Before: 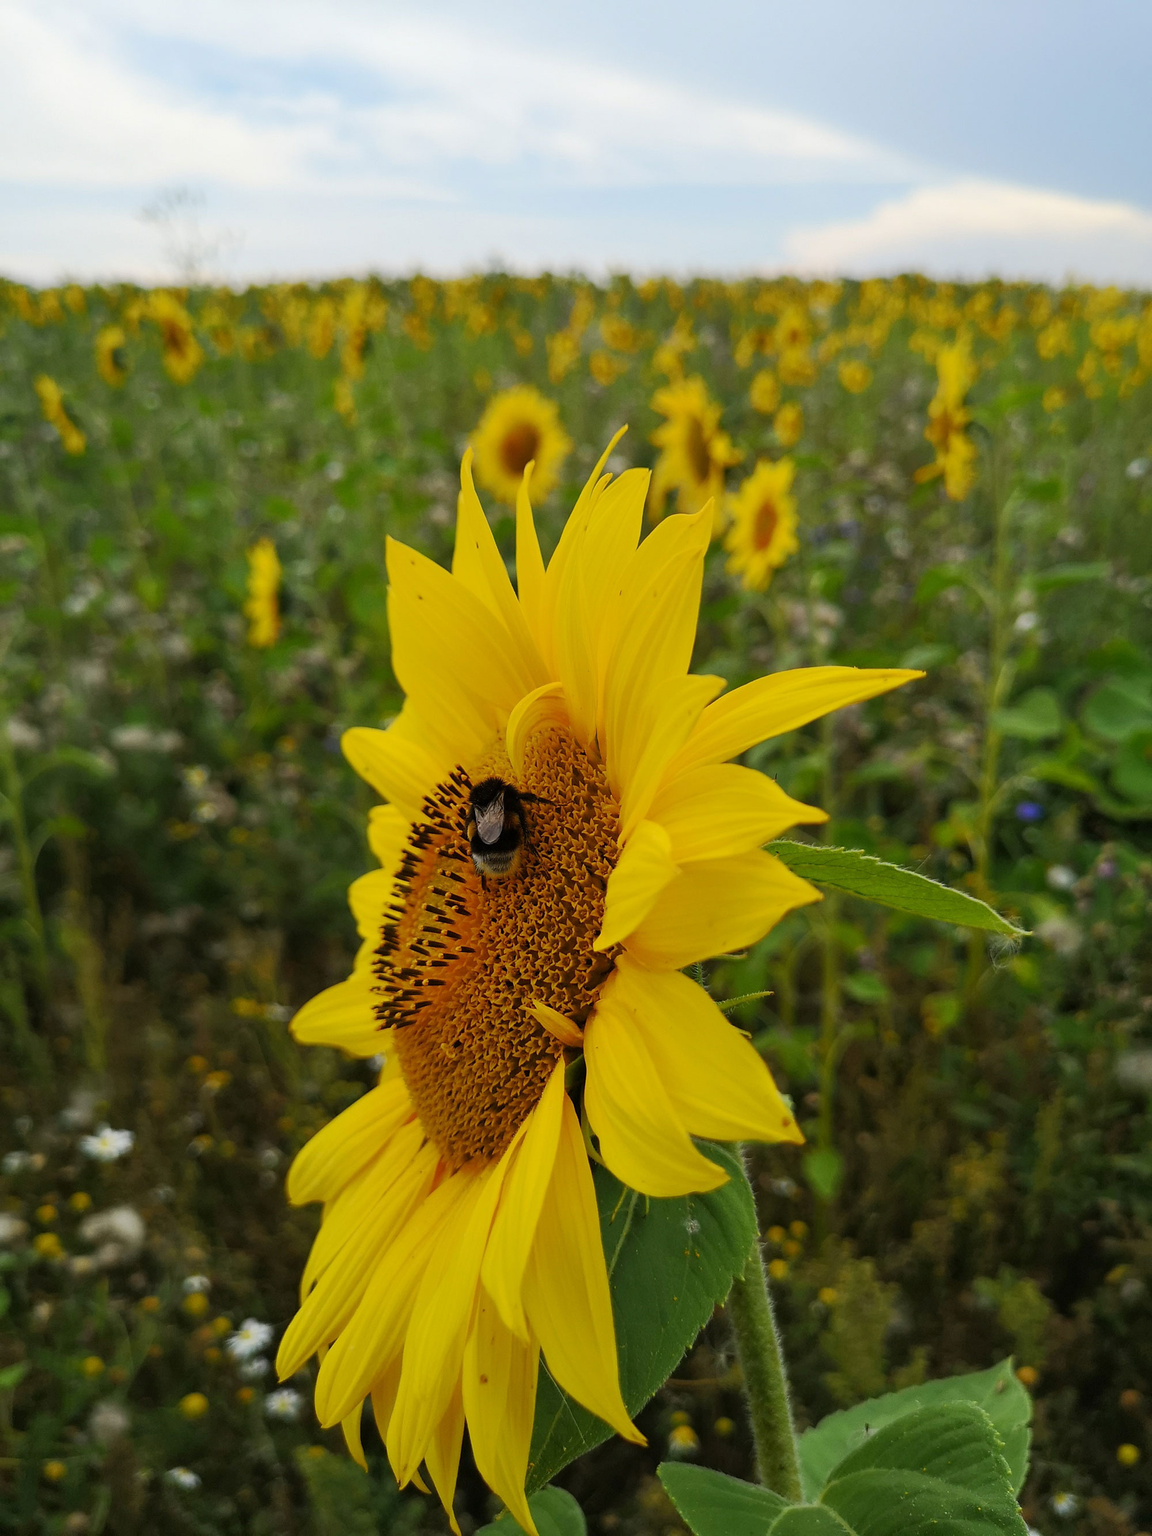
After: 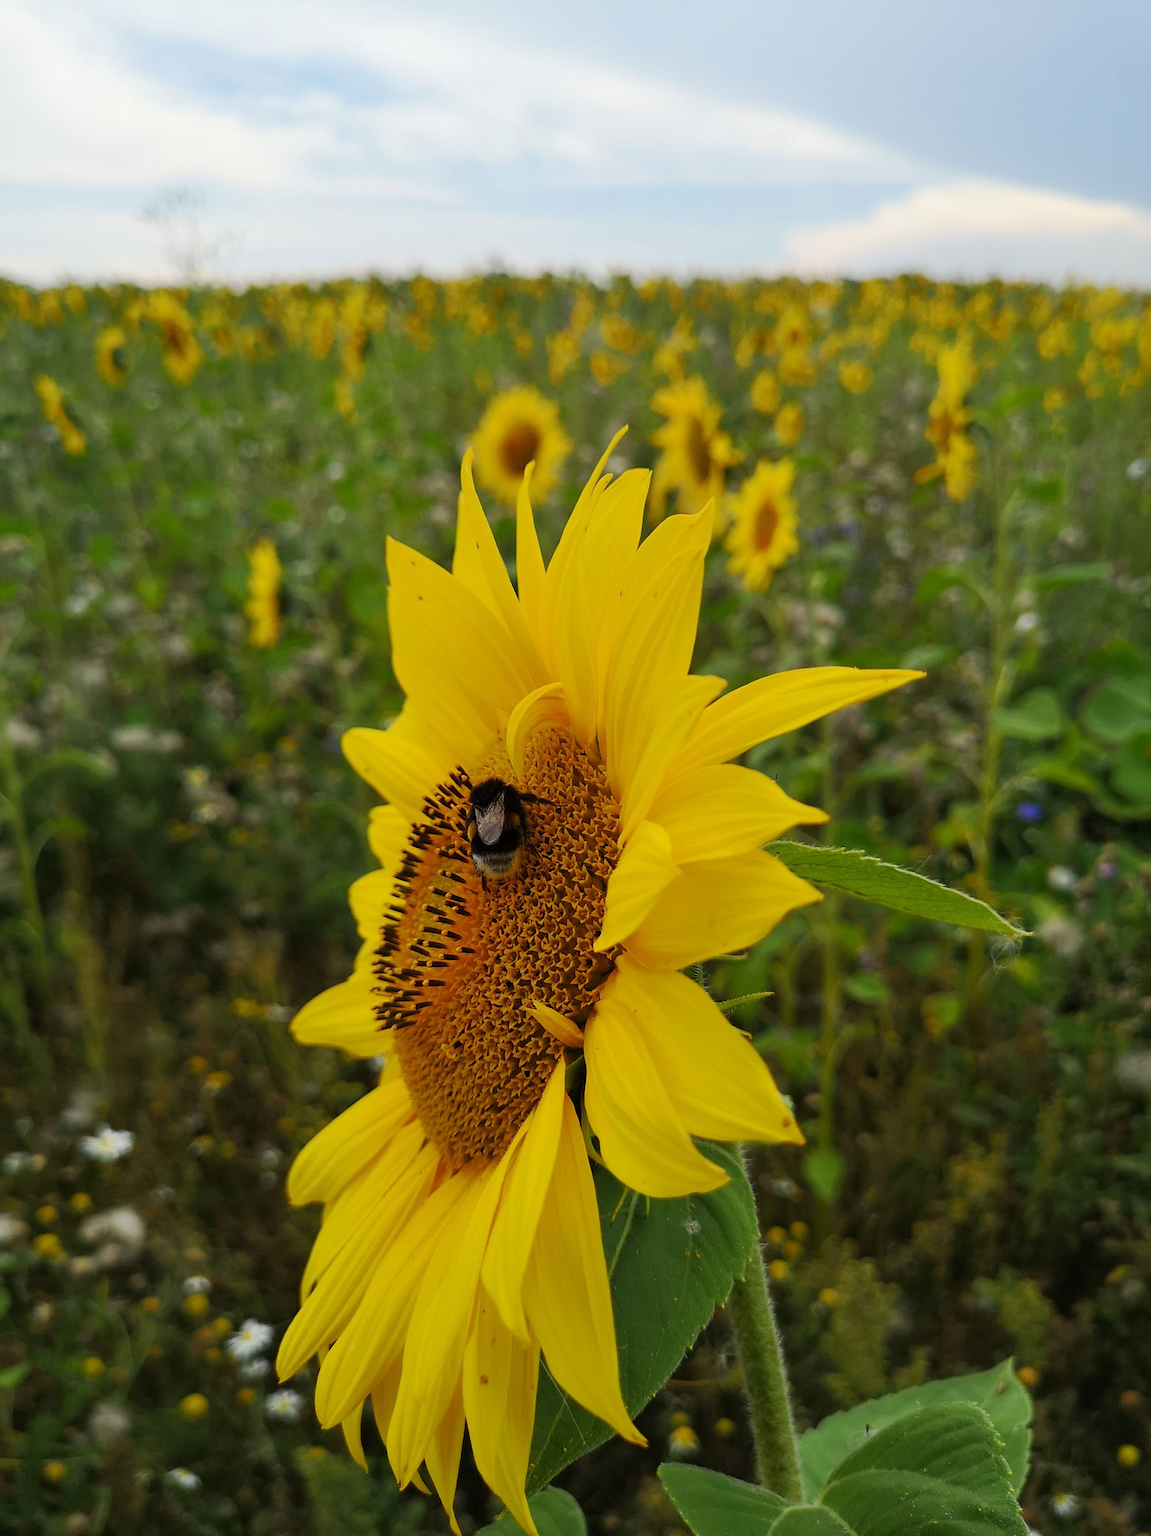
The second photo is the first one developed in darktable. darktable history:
color zones: curves: ch0 [(0, 0.5) (0.143, 0.5) (0.286, 0.5) (0.429, 0.5) (0.571, 0.5) (0.714, 0.476) (0.857, 0.5) (1, 0.5)]; ch2 [(0, 0.5) (0.143, 0.5) (0.286, 0.5) (0.429, 0.5) (0.571, 0.5) (0.714, 0.487) (0.857, 0.5) (1, 0.5)]
